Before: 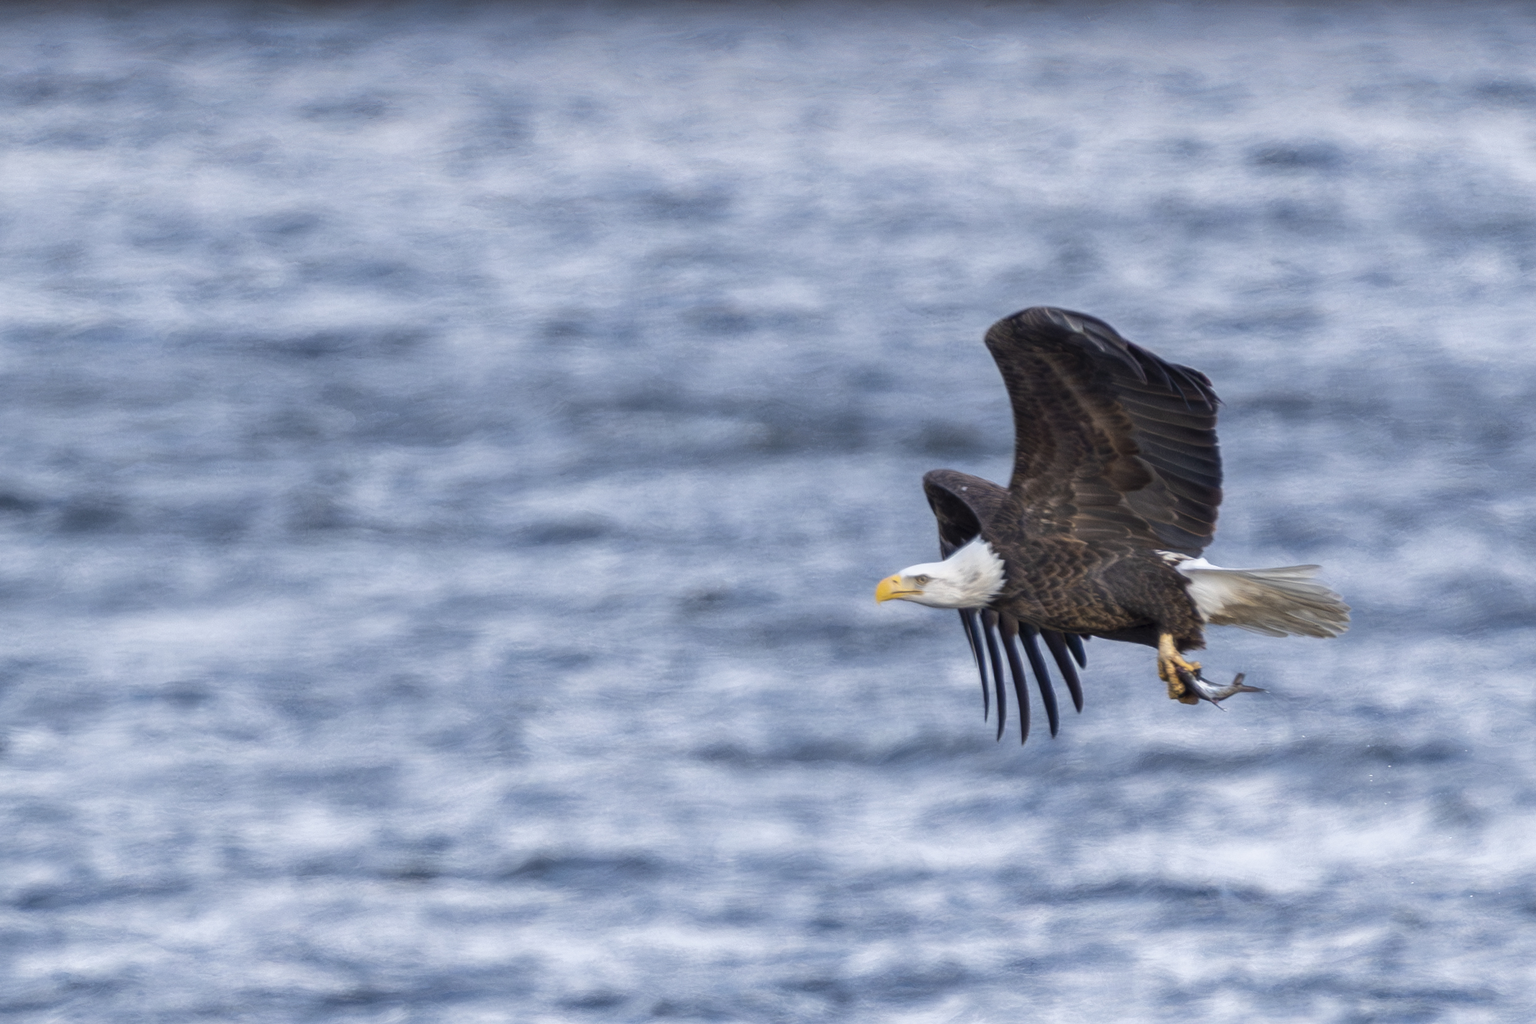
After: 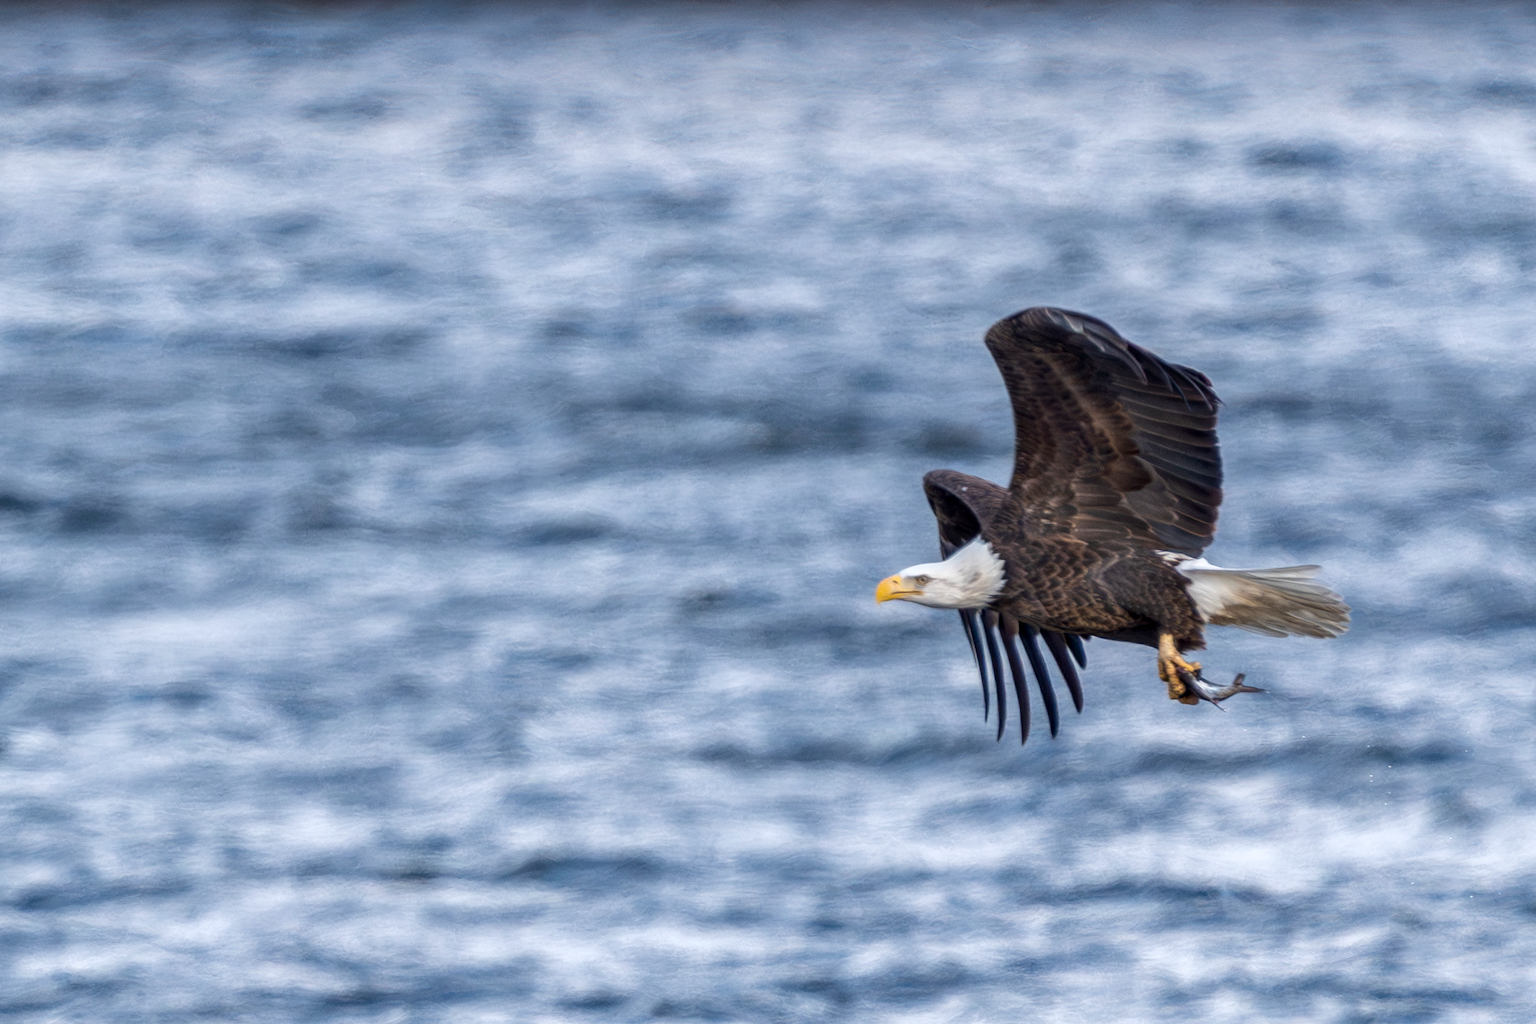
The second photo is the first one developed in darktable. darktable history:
local contrast: on, module defaults
base curve: preserve colors none
color balance rgb: power › hue 328.81°, perceptual saturation grading › global saturation 0.681%, global vibrance 16.35%, saturation formula JzAzBz (2021)
